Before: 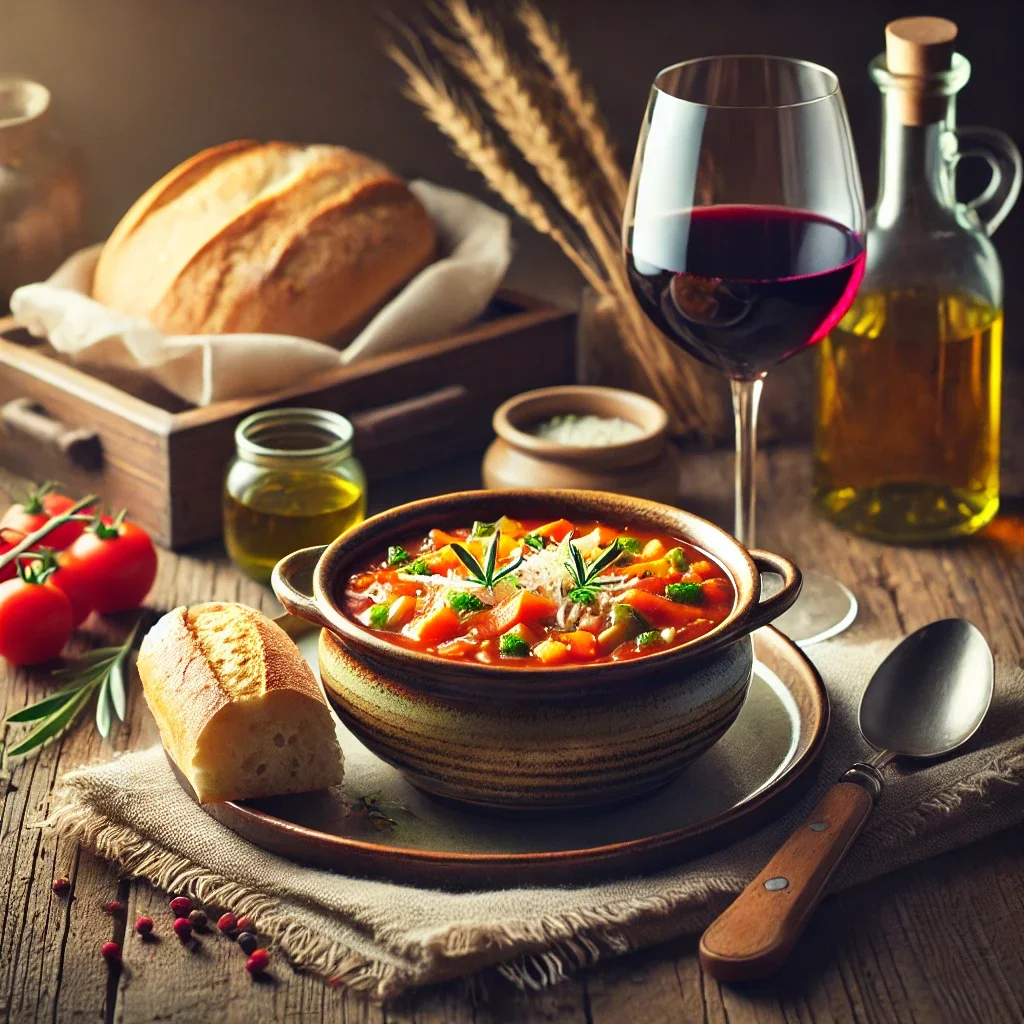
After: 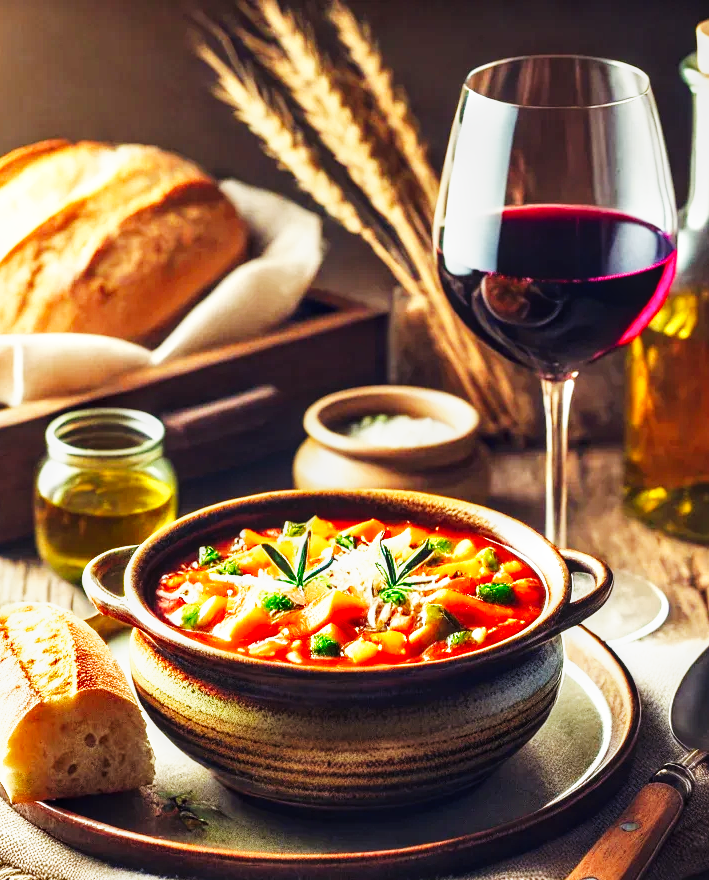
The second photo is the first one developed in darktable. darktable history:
color balance: mode lift, gamma, gain (sRGB)
crop: left 18.479%, right 12.2%, bottom 13.971%
base curve: curves: ch0 [(0, 0) (0.007, 0.004) (0.027, 0.03) (0.046, 0.07) (0.207, 0.54) (0.442, 0.872) (0.673, 0.972) (1, 1)], preserve colors none
local contrast: on, module defaults
